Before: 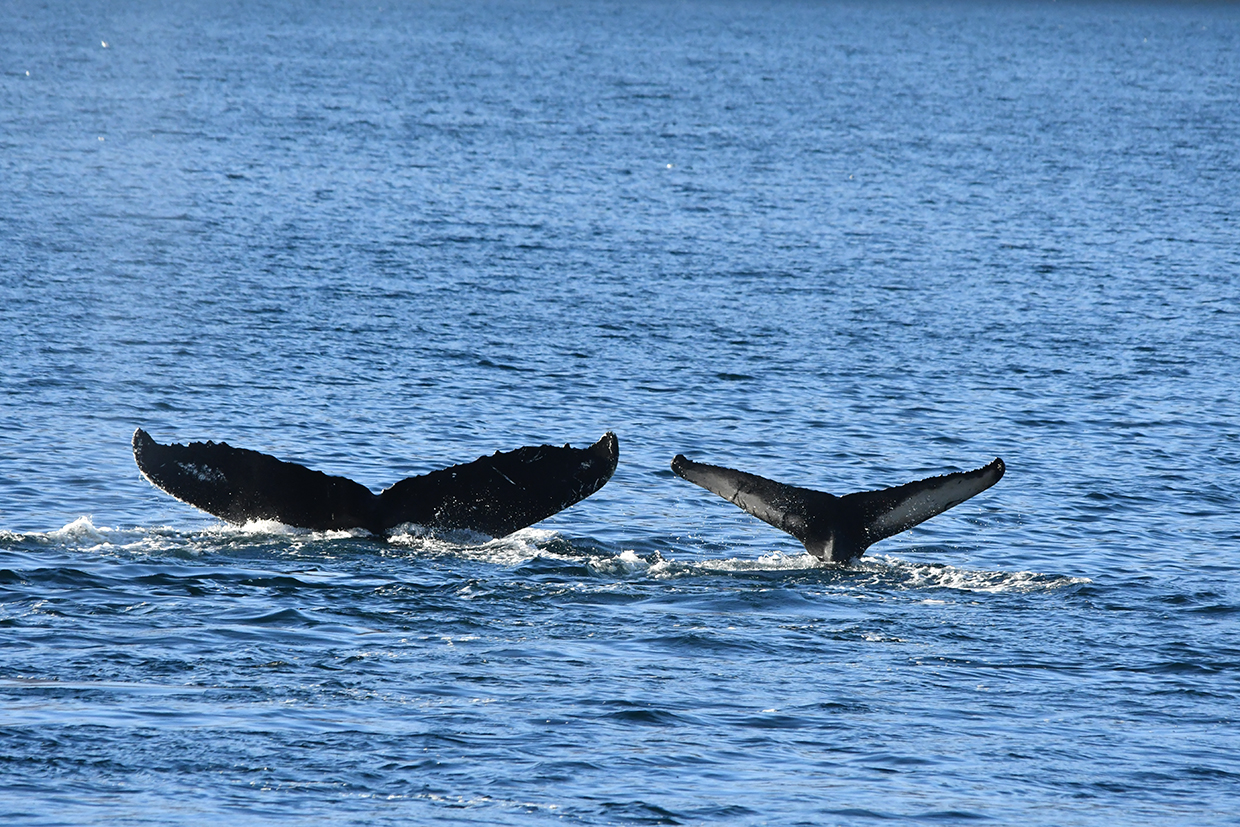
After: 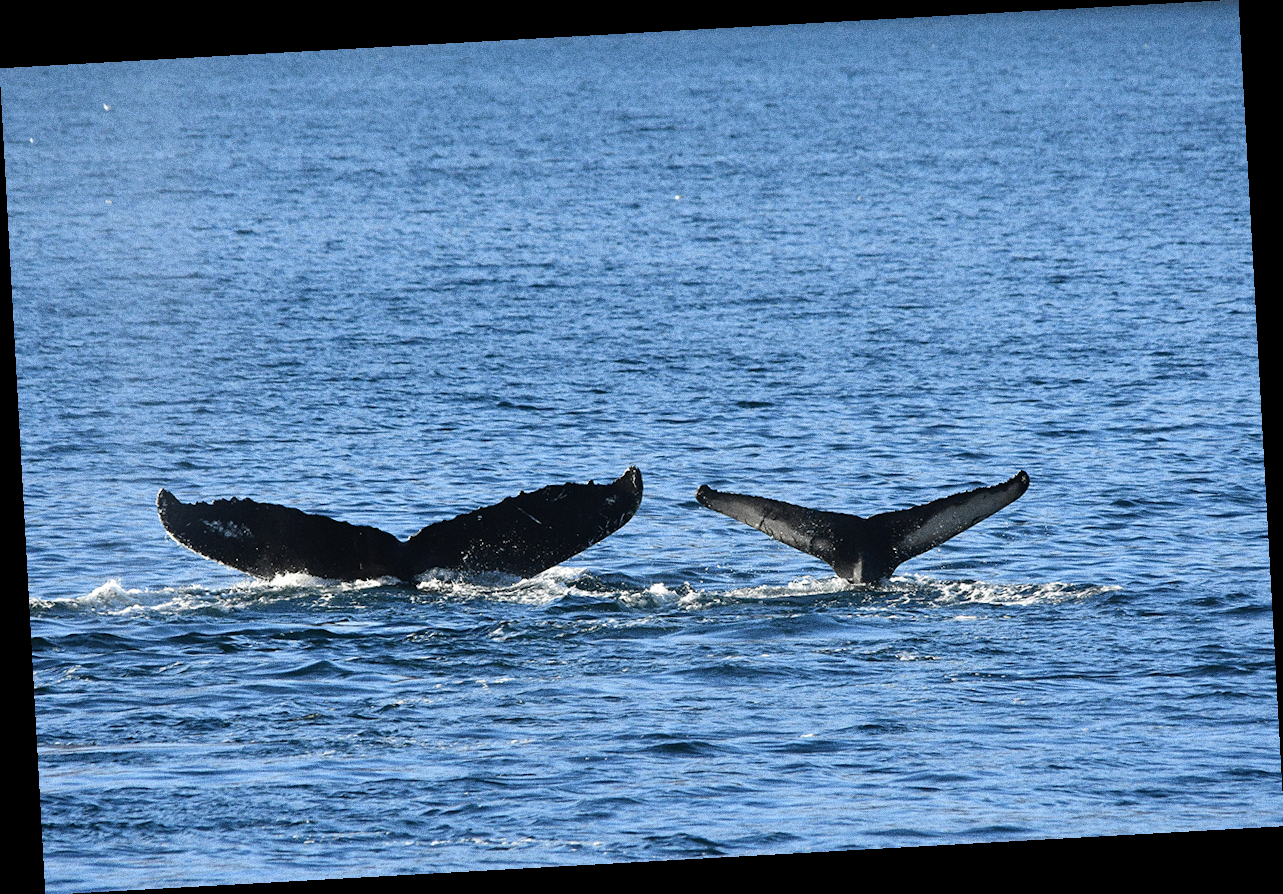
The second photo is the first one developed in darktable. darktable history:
rotate and perspective: rotation -3.18°, automatic cropping off
grain: coarseness 0.09 ISO, strength 40%
